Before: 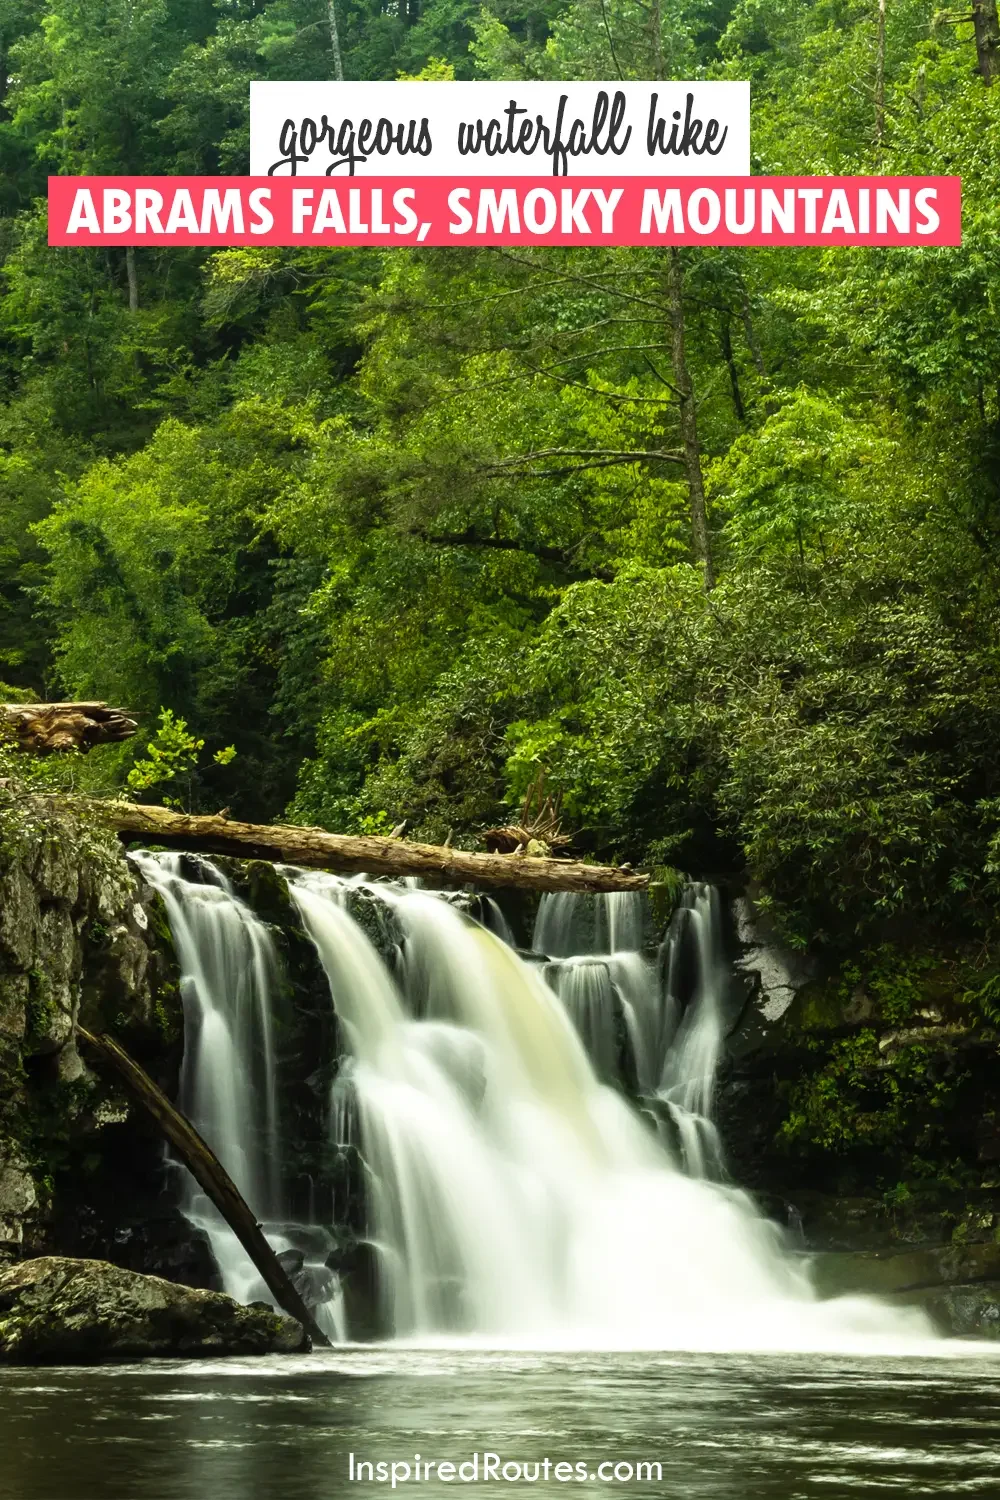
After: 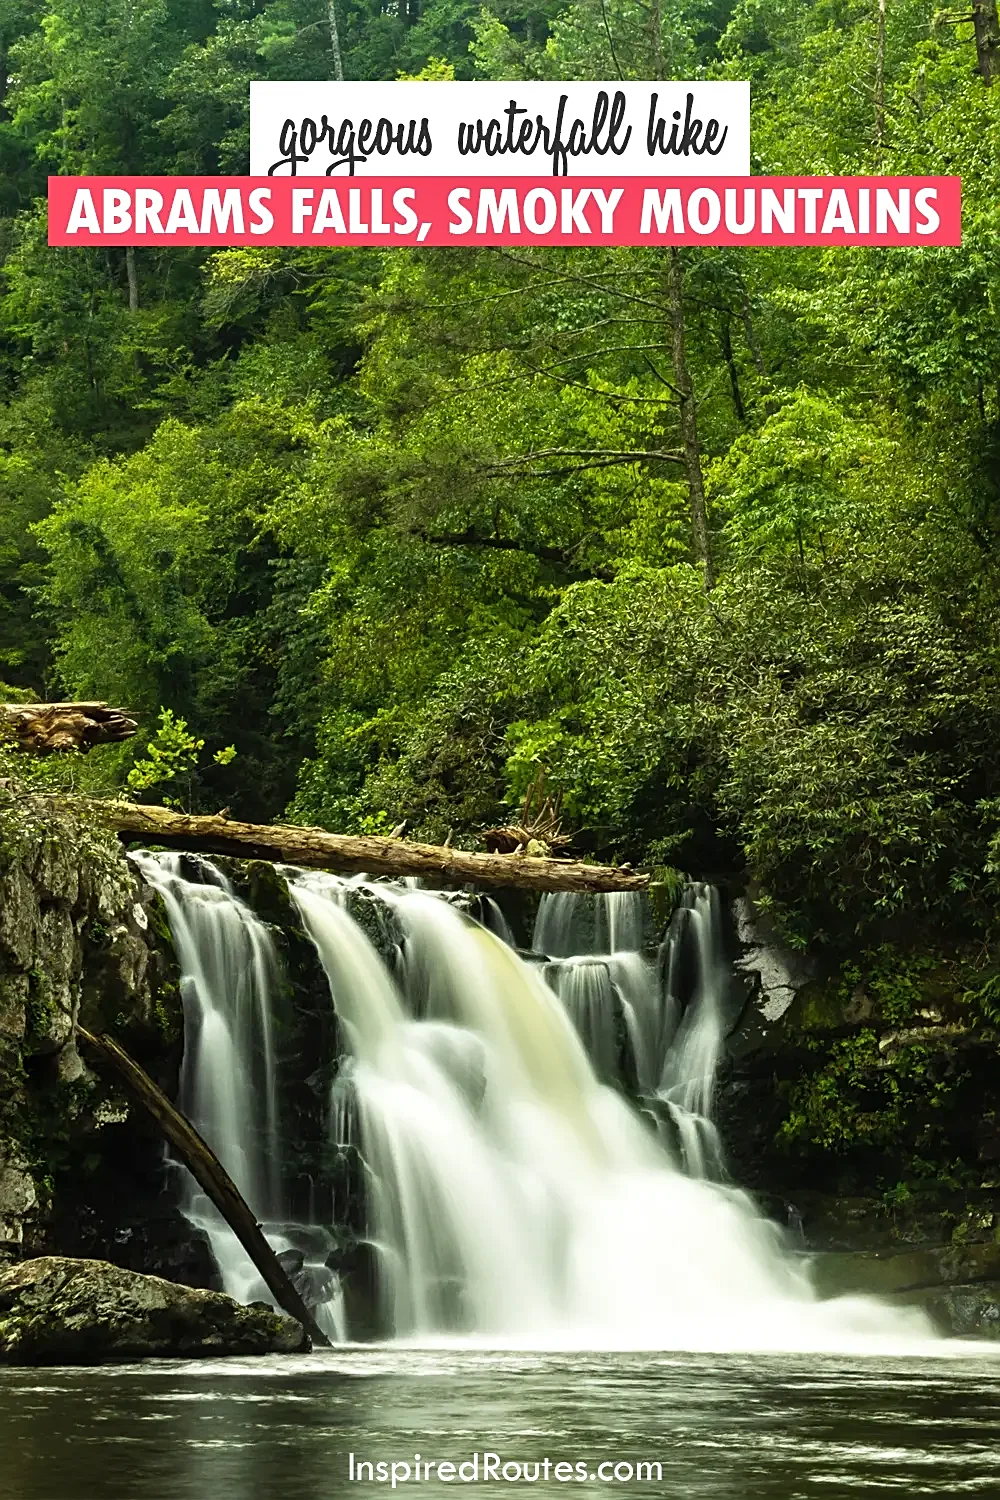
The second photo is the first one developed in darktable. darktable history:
shadows and highlights: radius 108.52, shadows 23.73, highlights -59.32, low approximation 0.01, soften with gaussian
sharpen: on, module defaults
